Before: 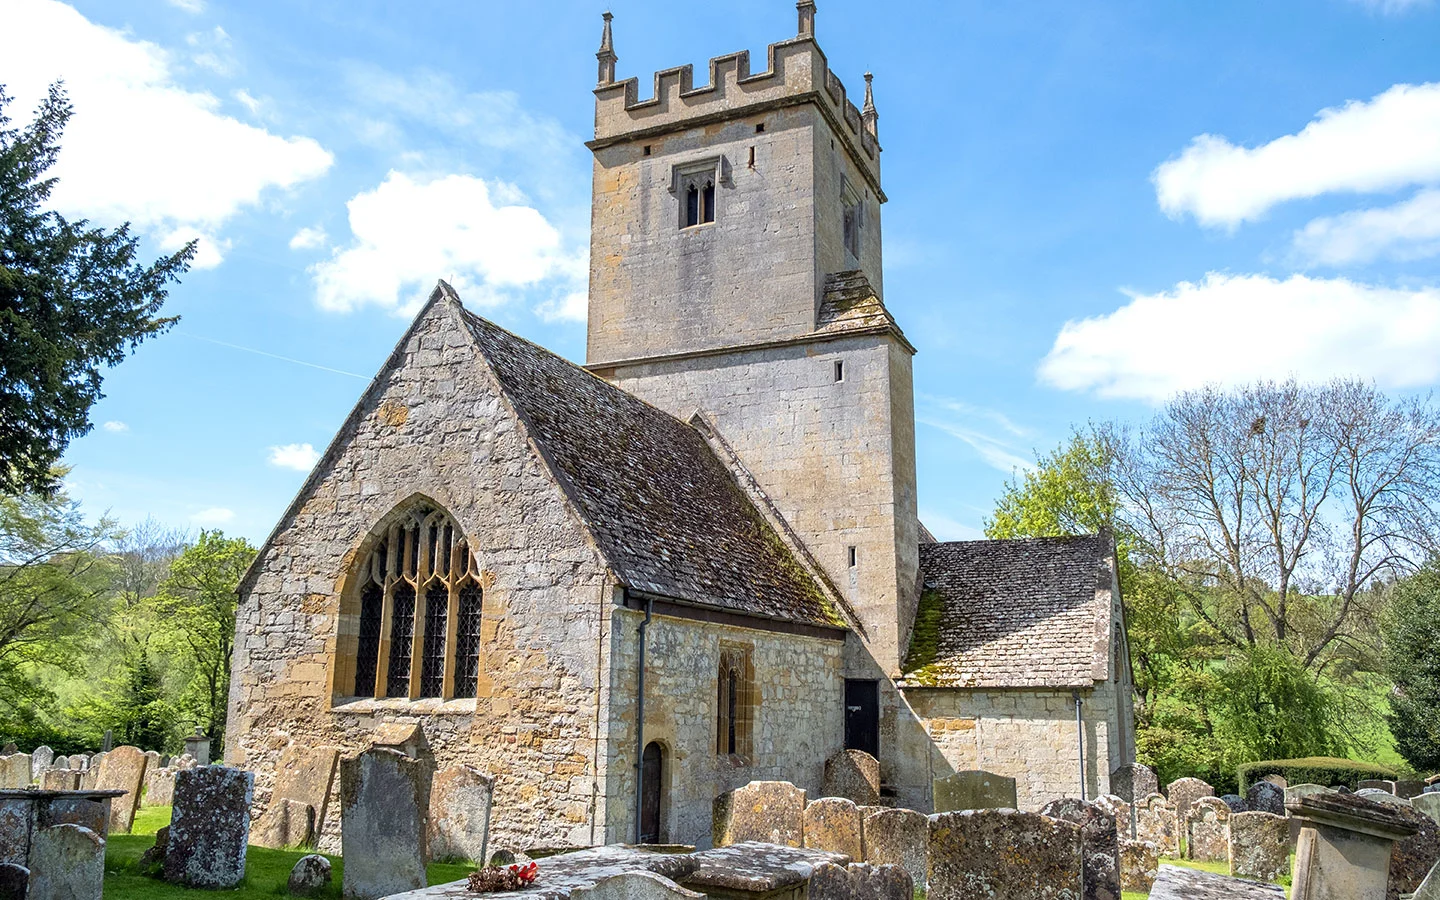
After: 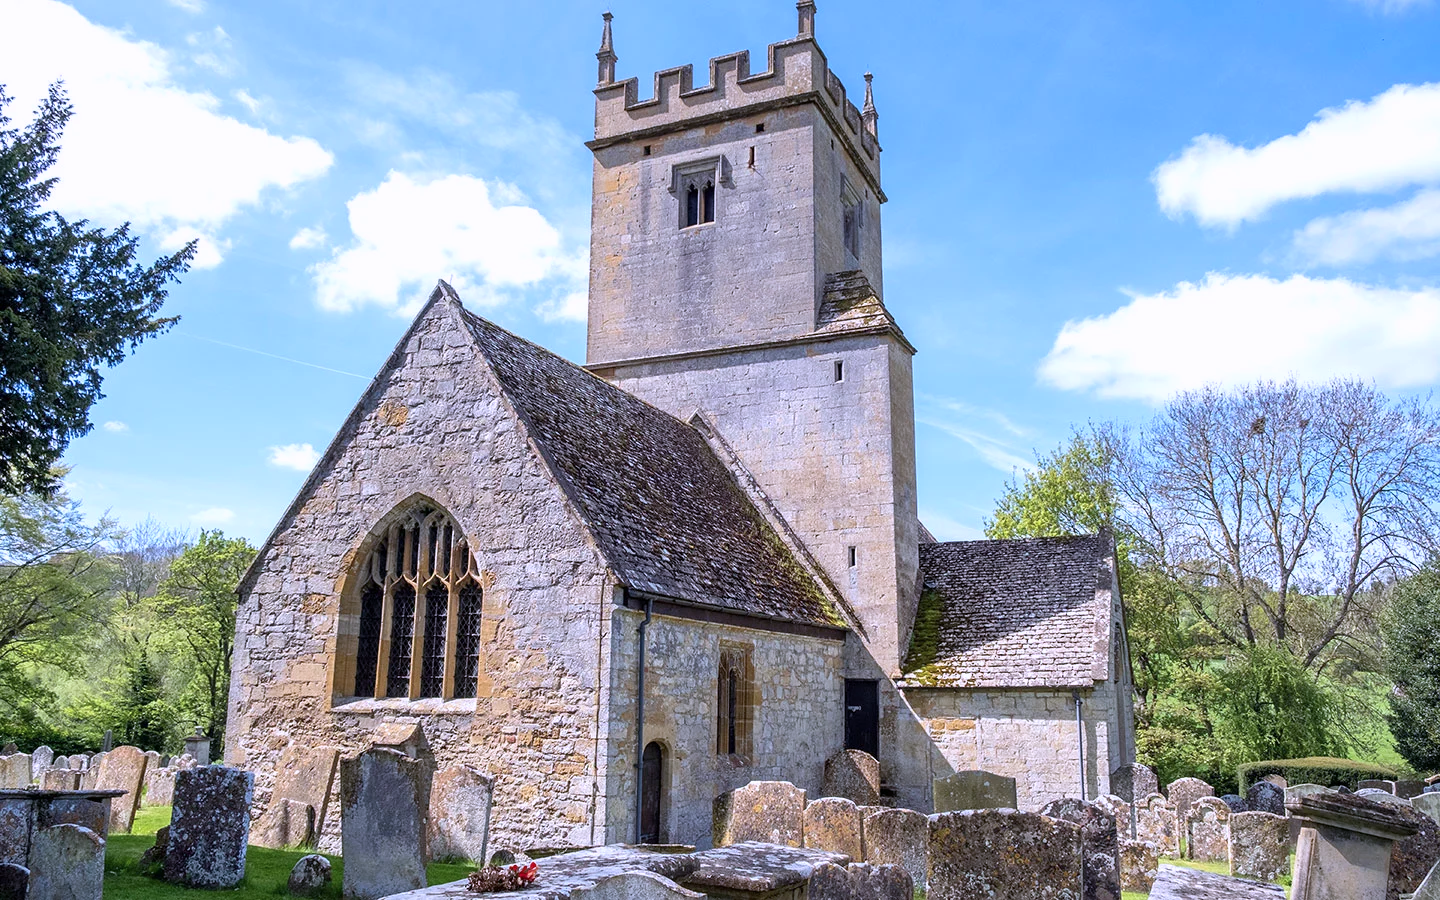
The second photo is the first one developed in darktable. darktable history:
color calibration: gray › normalize channels true, illuminant custom, x 0.367, y 0.392, temperature 4438.18 K, gamut compression 0.012
